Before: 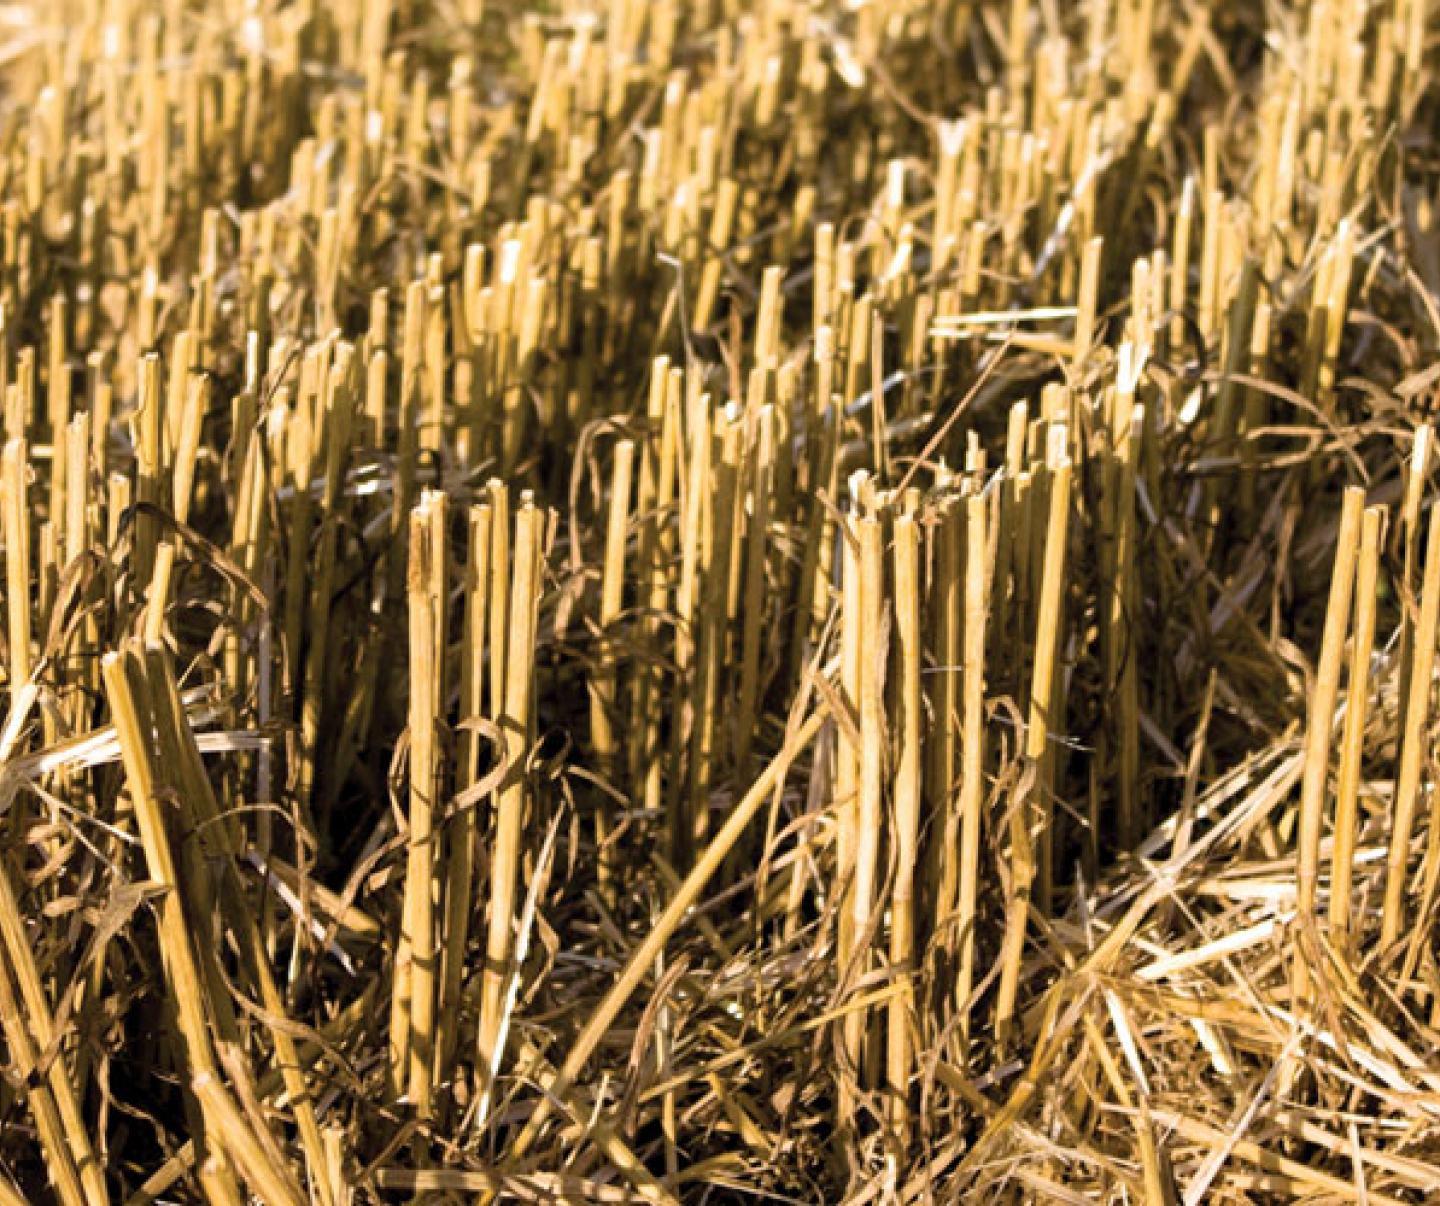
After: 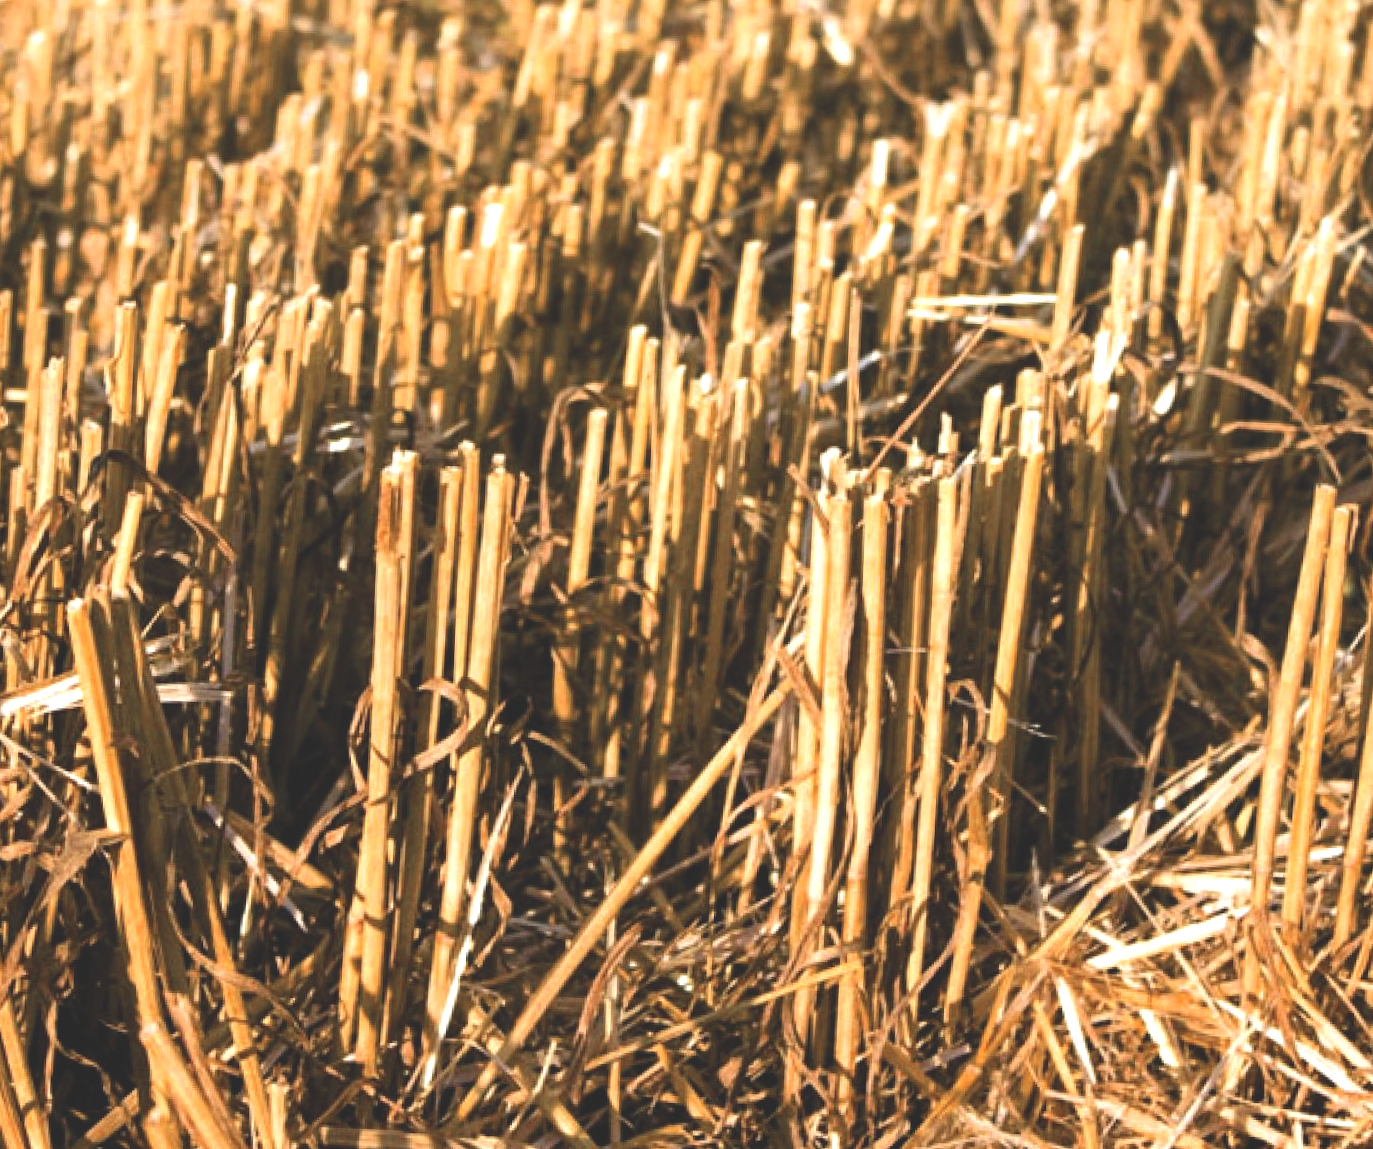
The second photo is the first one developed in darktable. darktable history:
crop and rotate: angle -2.38°
exposure: black level correction -0.03, compensate highlight preservation false
color zones: curves: ch0 [(0, 0.363) (0.128, 0.373) (0.25, 0.5) (0.402, 0.407) (0.521, 0.525) (0.63, 0.559) (0.729, 0.662) (0.867, 0.471)]; ch1 [(0, 0.515) (0.136, 0.618) (0.25, 0.5) (0.378, 0) (0.516, 0) (0.622, 0.593) (0.737, 0.819) (0.87, 0.593)]; ch2 [(0, 0.529) (0.128, 0.471) (0.282, 0.451) (0.386, 0.662) (0.516, 0.525) (0.633, 0.554) (0.75, 0.62) (0.875, 0.441)]
tone equalizer: -8 EV -0.417 EV, -7 EV -0.389 EV, -6 EV -0.333 EV, -5 EV -0.222 EV, -3 EV 0.222 EV, -2 EV 0.333 EV, -1 EV 0.389 EV, +0 EV 0.417 EV, edges refinement/feathering 500, mask exposure compensation -1.57 EV, preserve details no
